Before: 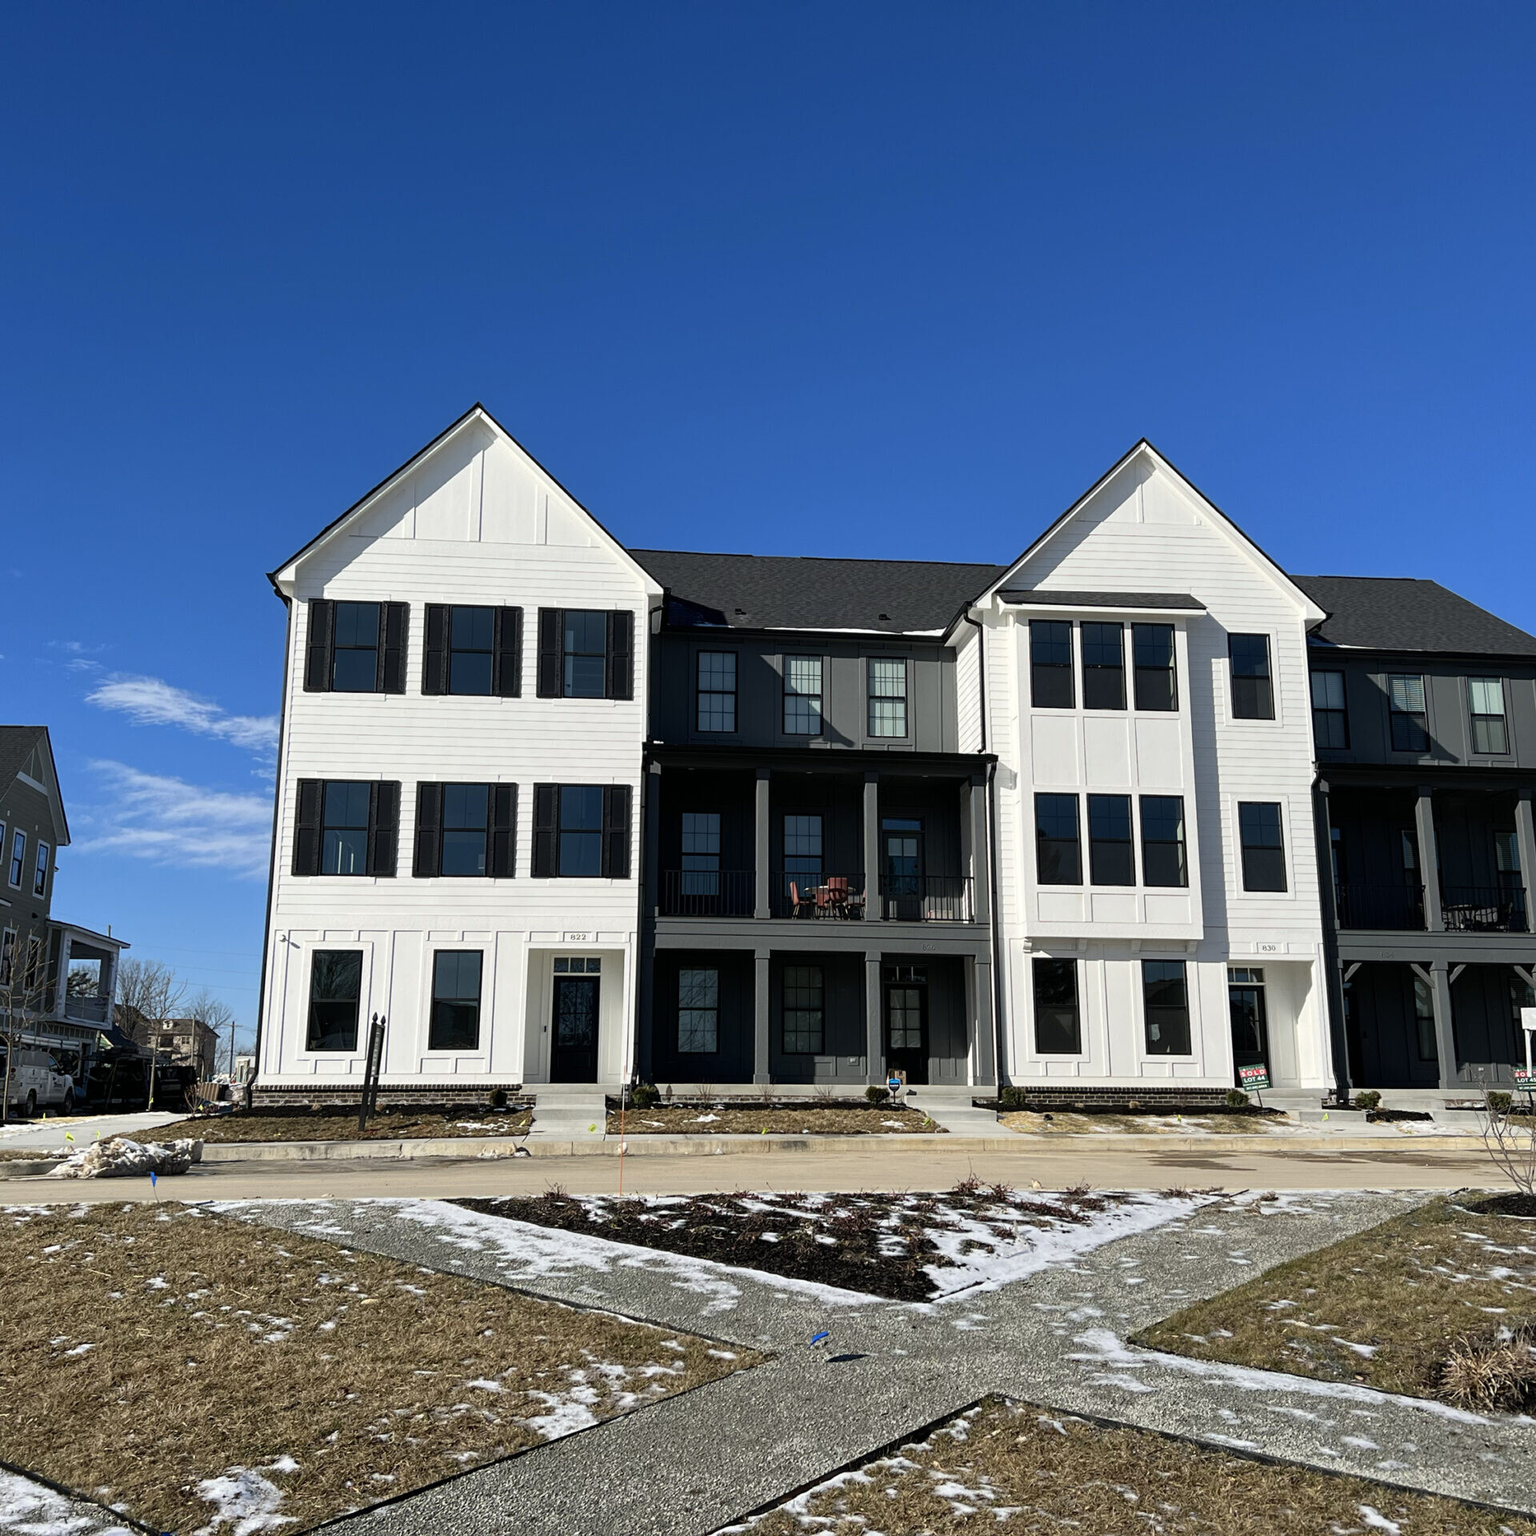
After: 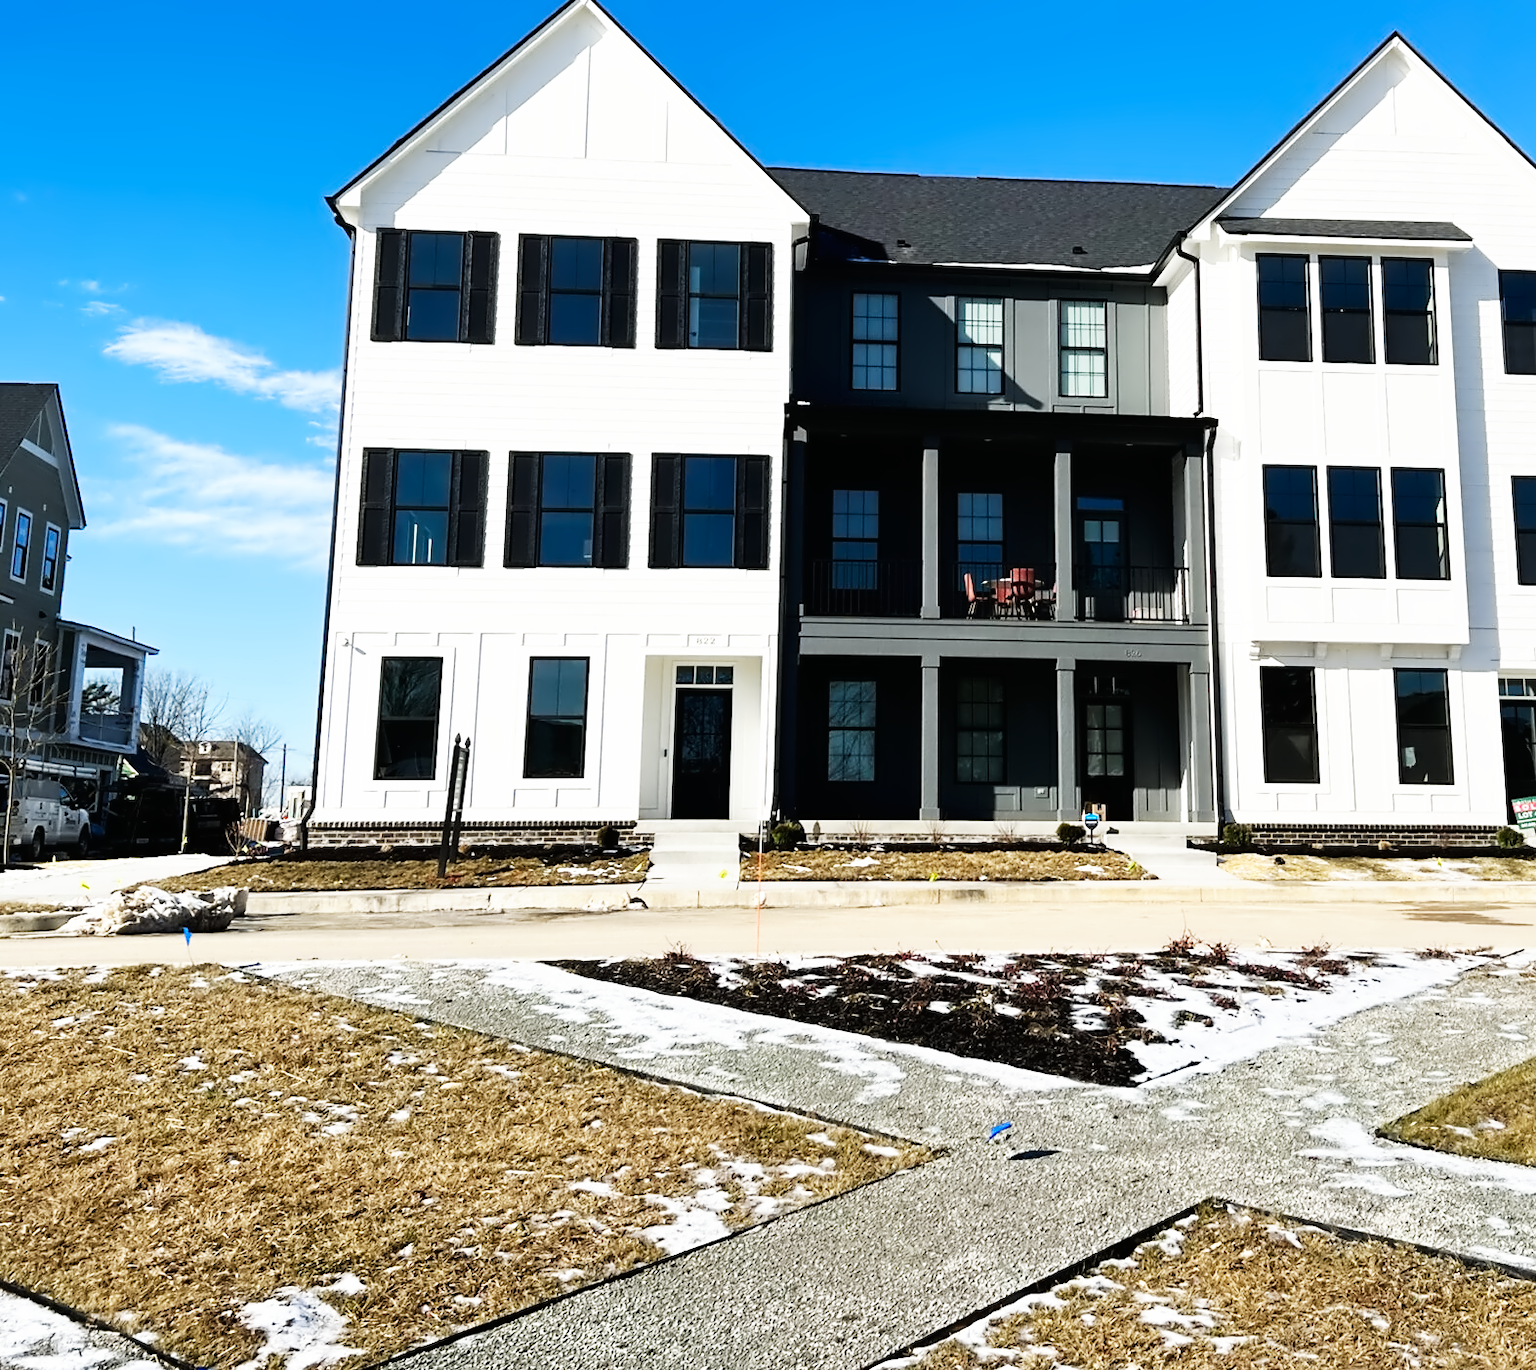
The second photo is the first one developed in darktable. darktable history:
contrast equalizer: y [[0.5 ×6], [0.5 ×6], [0.5 ×6], [0, 0.033, 0.067, 0.1, 0.133, 0.167], [0, 0.05, 0.1, 0.15, 0.2, 0.25]]
crop: top 26.836%, right 18.036%
base curve: curves: ch0 [(0, 0) (0.007, 0.004) (0.027, 0.03) (0.046, 0.07) (0.207, 0.54) (0.442, 0.872) (0.673, 0.972) (1, 1)], preserve colors none
